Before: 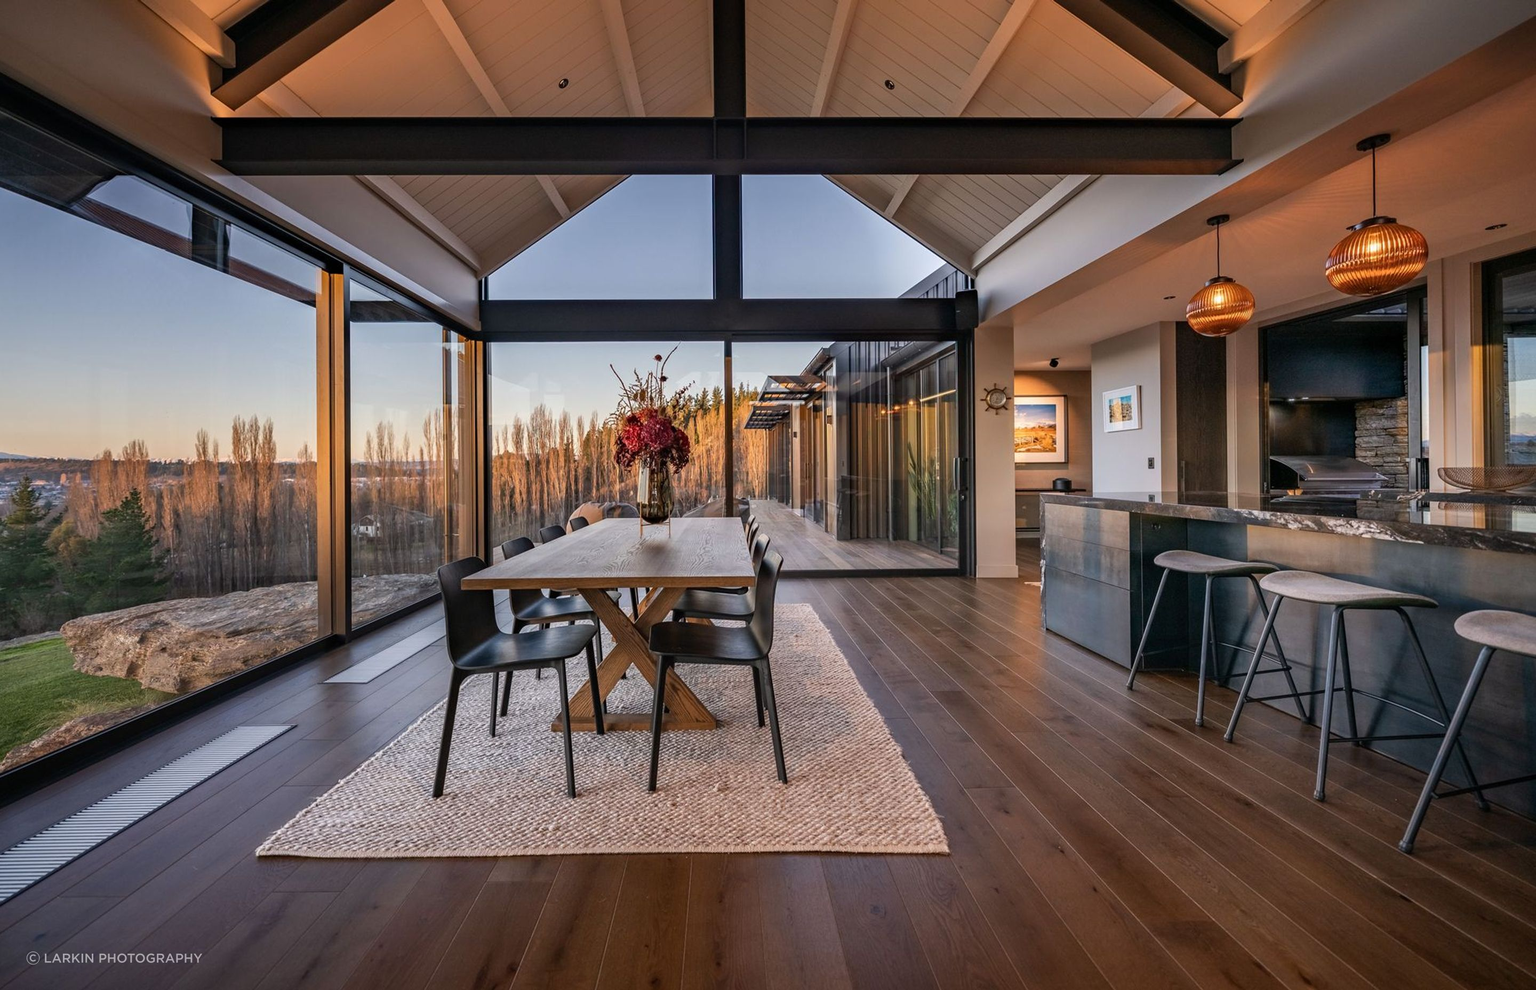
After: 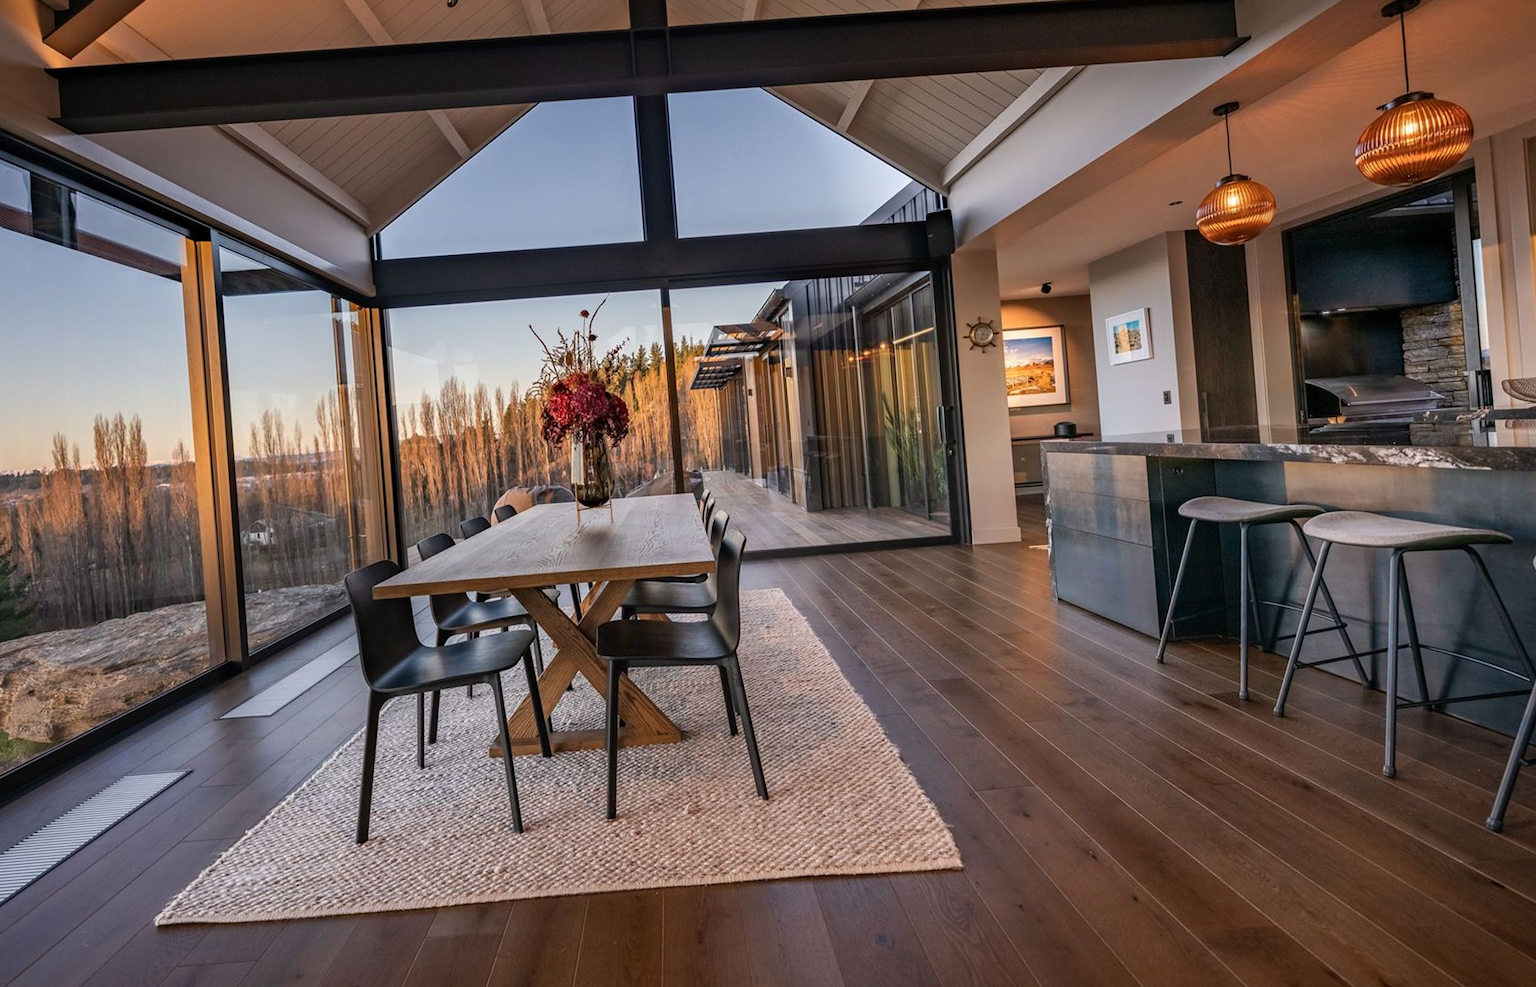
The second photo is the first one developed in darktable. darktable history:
crop and rotate: angle 3.88°, left 5.561%, top 5.721%
